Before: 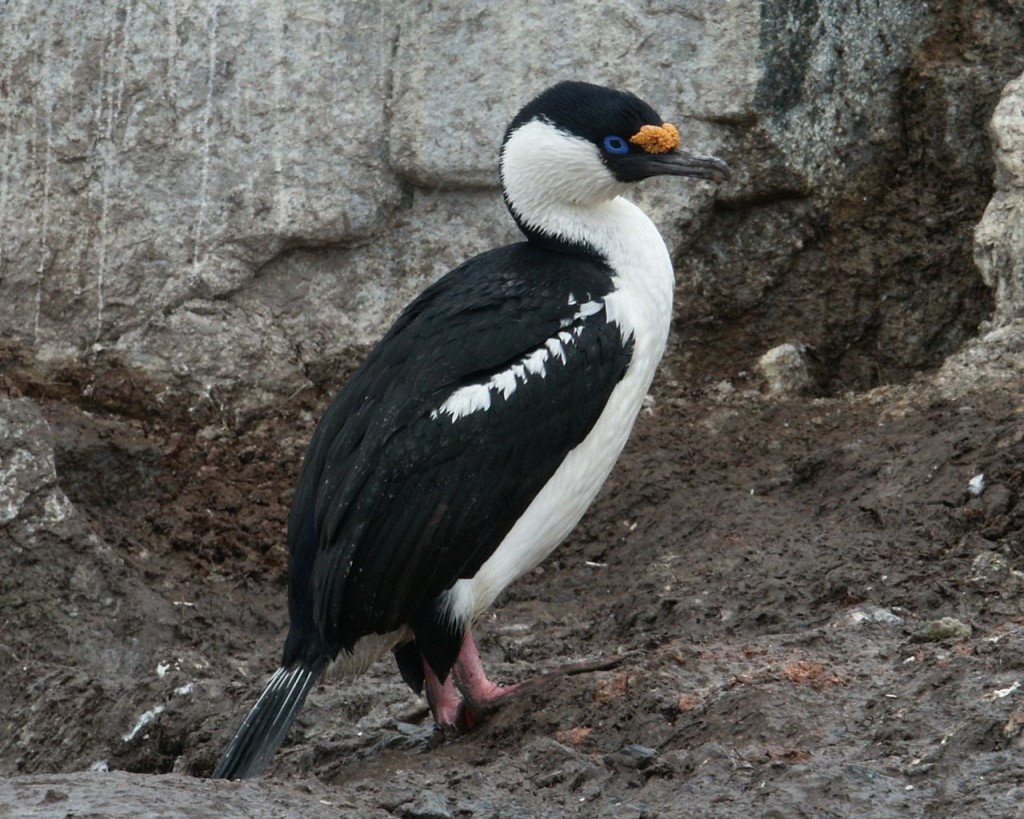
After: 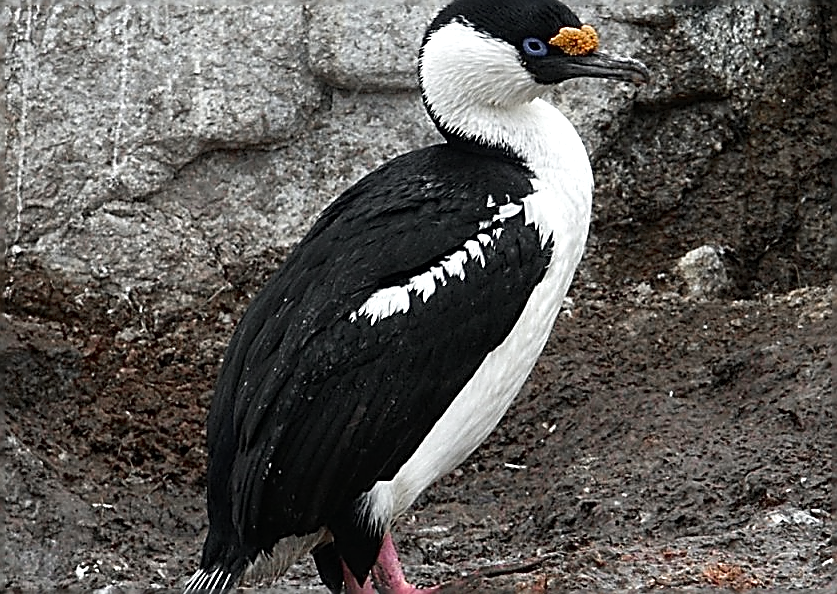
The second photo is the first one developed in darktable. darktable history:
sharpen: amount 1.986
crop: left 7.924%, top 11.999%, right 10.254%, bottom 15.434%
local contrast: mode bilateral grid, contrast 10, coarseness 25, detail 115%, midtone range 0.2
color zones: curves: ch0 [(0, 0.48) (0.209, 0.398) (0.305, 0.332) (0.429, 0.493) (0.571, 0.5) (0.714, 0.5) (0.857, 0.5) (1, 0.48)]; ch1 [(0, 0.736) (0.143, 0.625) (0.225, 0.371) (0.429, 0.256) (0.571, 0.241) (0.714, 0.213) (0.857, 0.48) (1, 0.736)]; ch2 [(0, 0.448) (0.143, 0.498) (0.286, 0.5) (0.429, 0.5) (0.571, 0.5) (0.714, 0.5) (0.857, 0.5) (1, 0.448)]
tone equalizer: -8 EV -0.443 EV, -7 EV -0.418 EV, -6 EV -0.351 EV, -5 EV -0.239 EV, -3 EV 0.227 EV, -2 EV 0.36 EV, -1 EV 0.393 EV, +0 EV 0.4 EV
